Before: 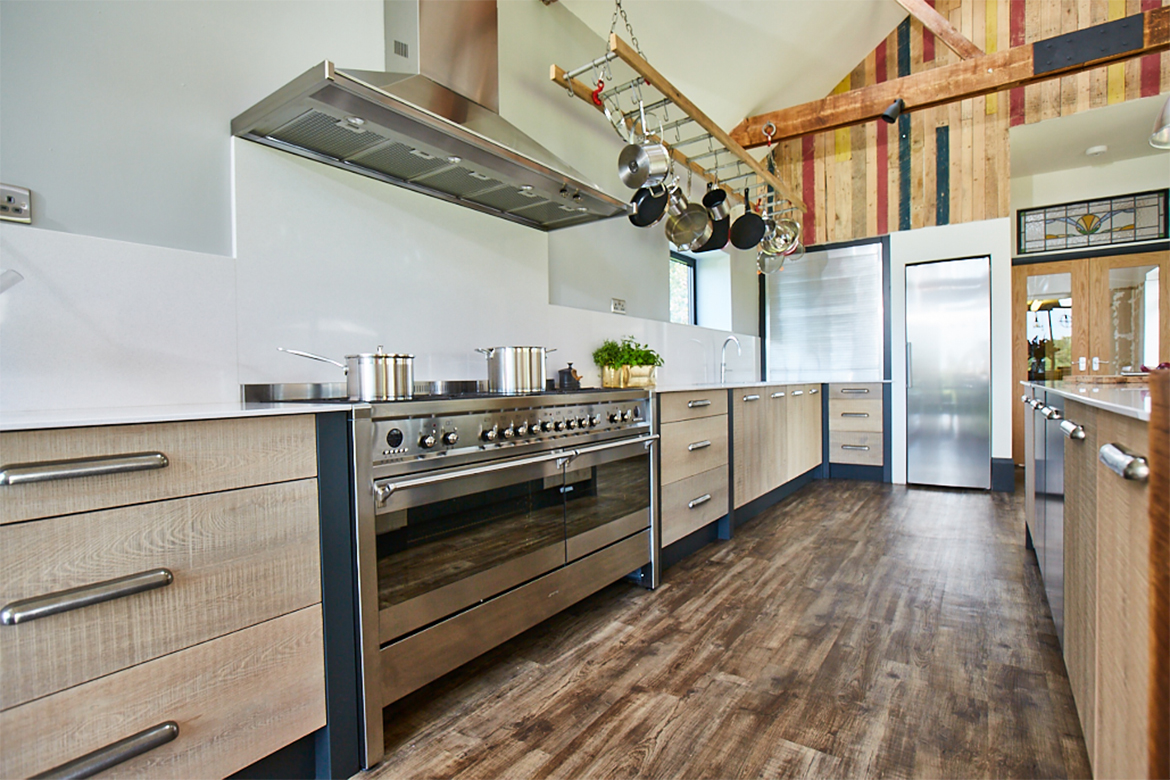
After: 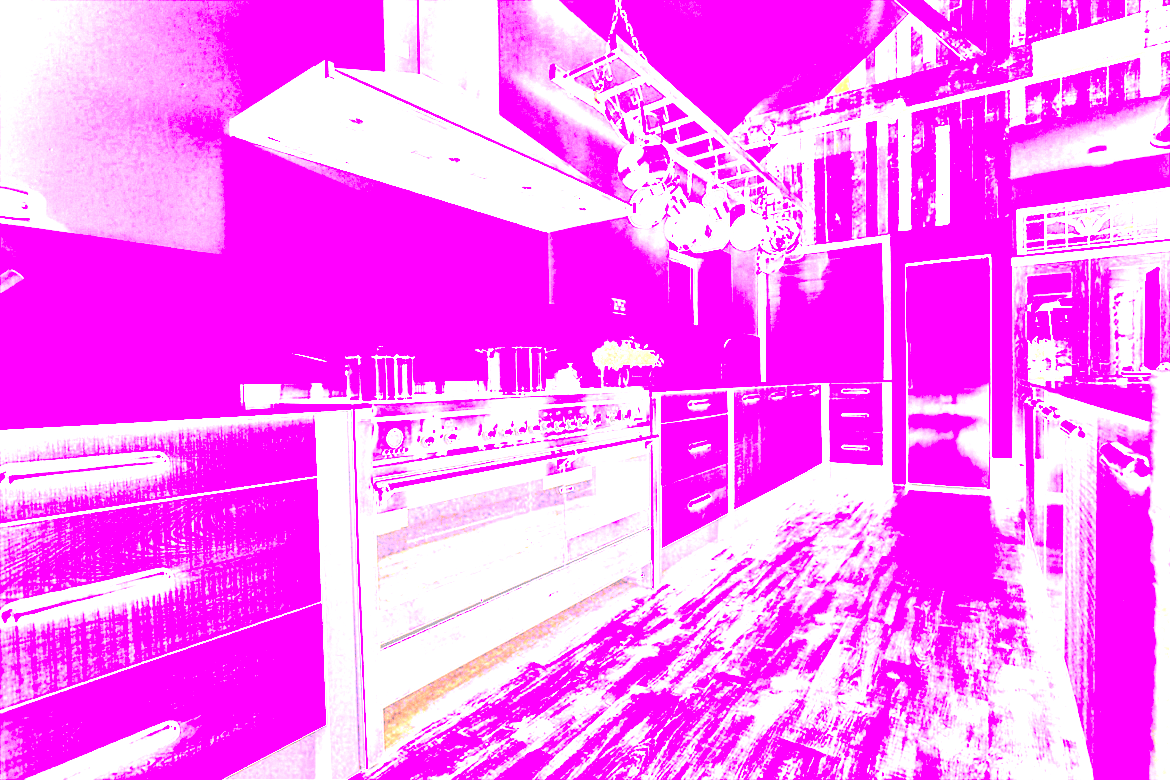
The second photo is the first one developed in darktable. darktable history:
exposure: exposure 0.6 EV, compensate highlight preservation false
local contrast: on, module defaults
white balance: red 8, blue 8
